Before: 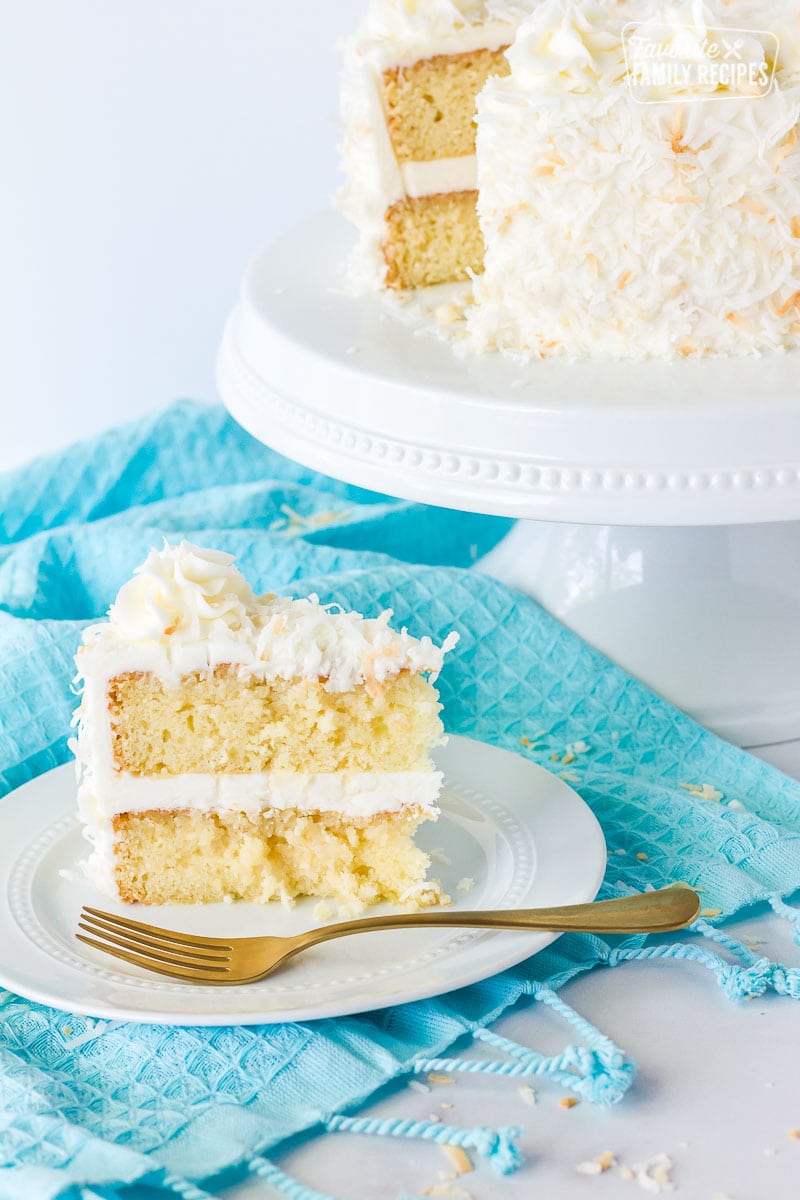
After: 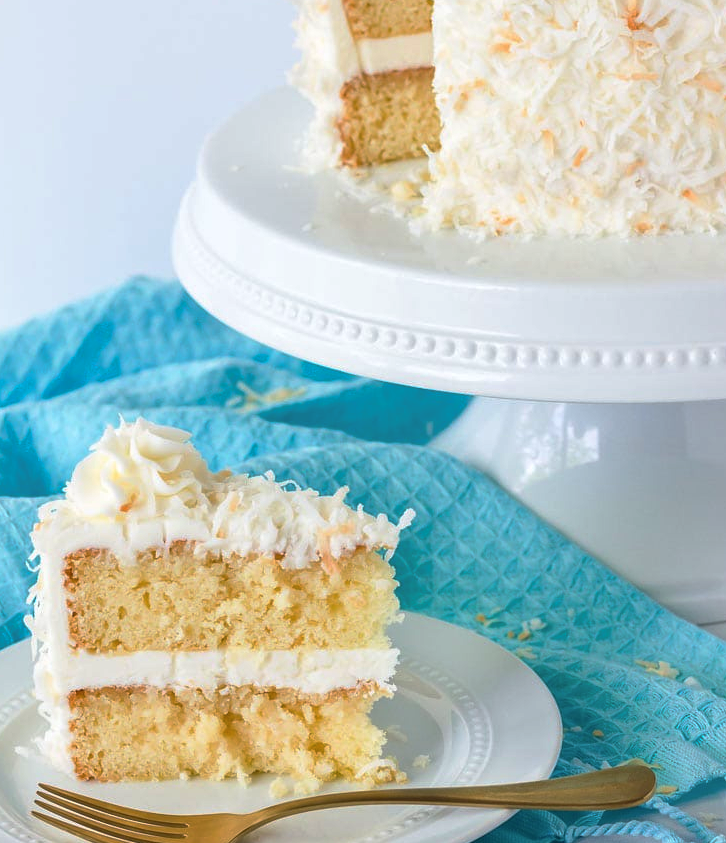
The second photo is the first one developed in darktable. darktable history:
base curve: curves: ch0 [(0, 0) (0.595, 0.418) (1, 1)], preserve colors none
crop: left 5.596%, top 10.314%, right 3.534%, bottom 19.395%
